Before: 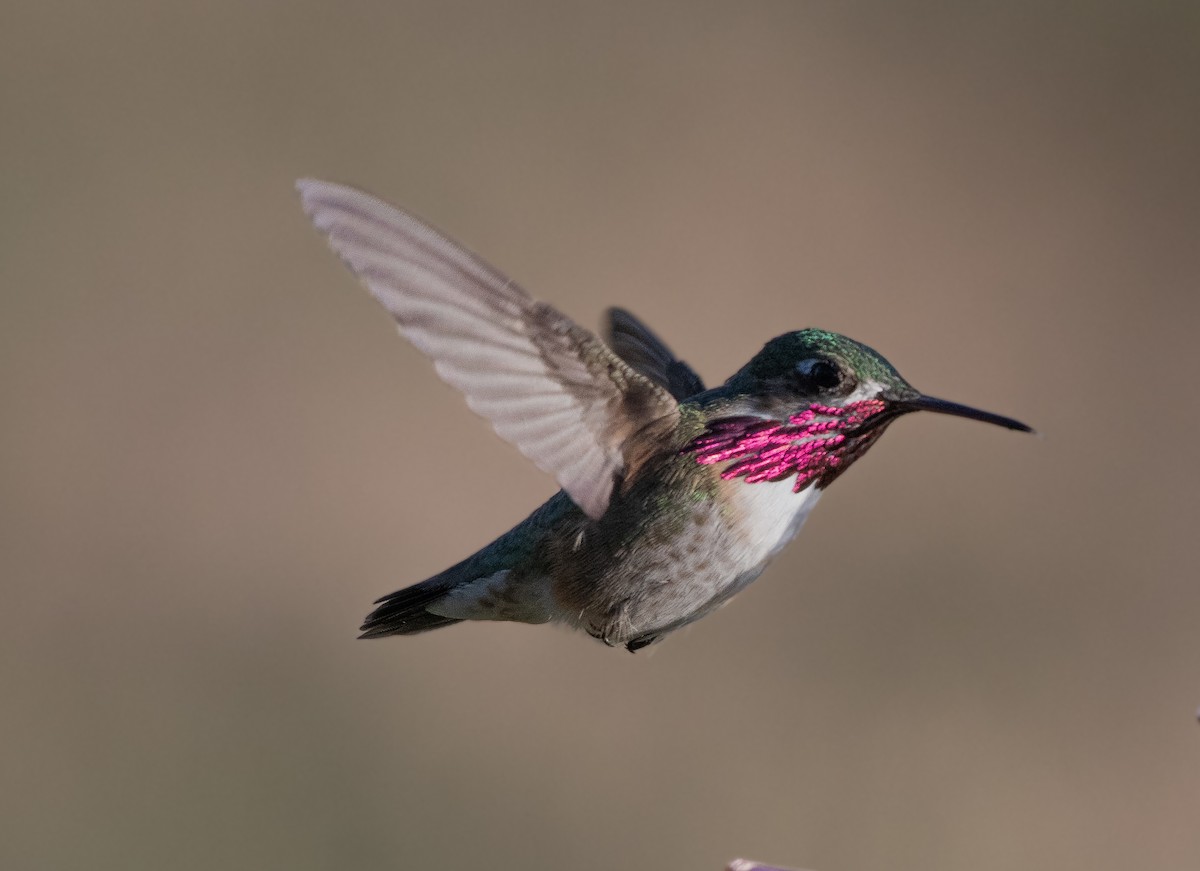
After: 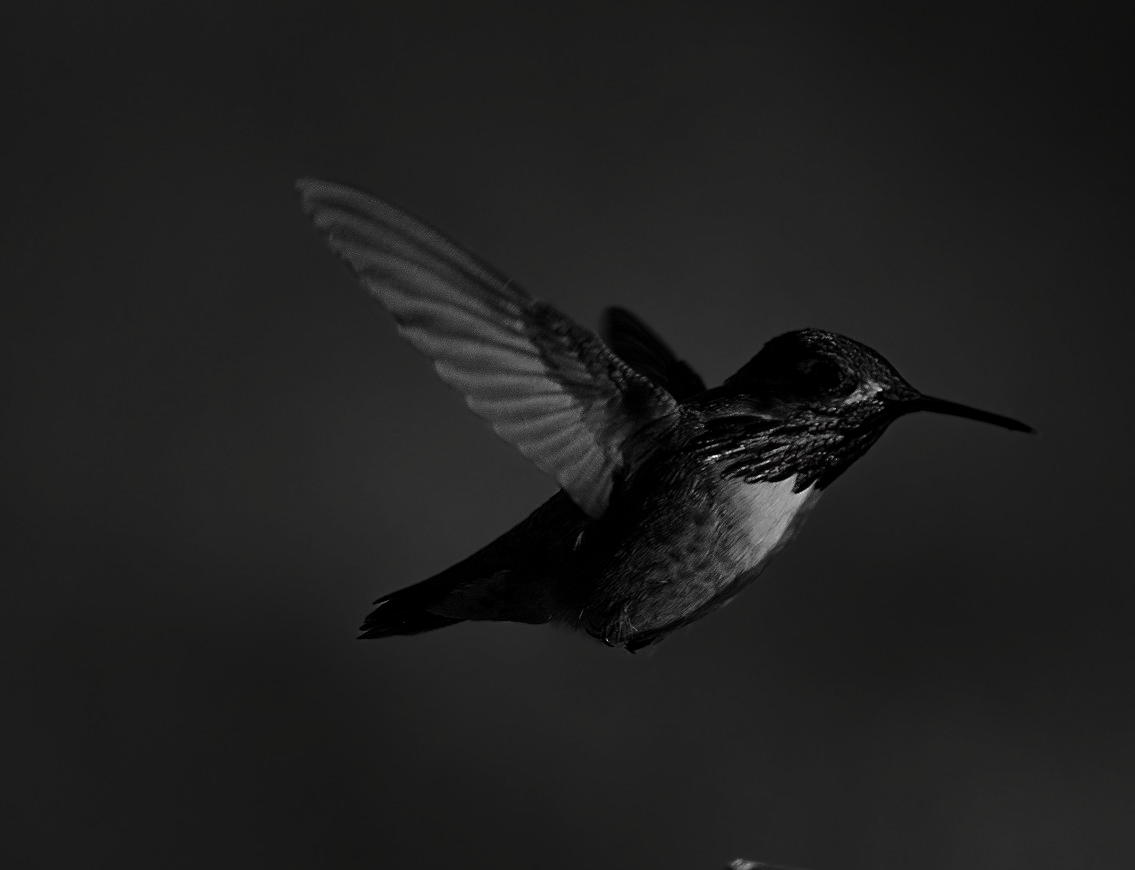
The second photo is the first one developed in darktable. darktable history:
crop and rotate: left 0%, right 5.335%
tone equalizer: on, module defaults
sharpen: on, module defaults
contrast brightness saturation: contrast 0.017, brightness -0.999, saturation -0.988
